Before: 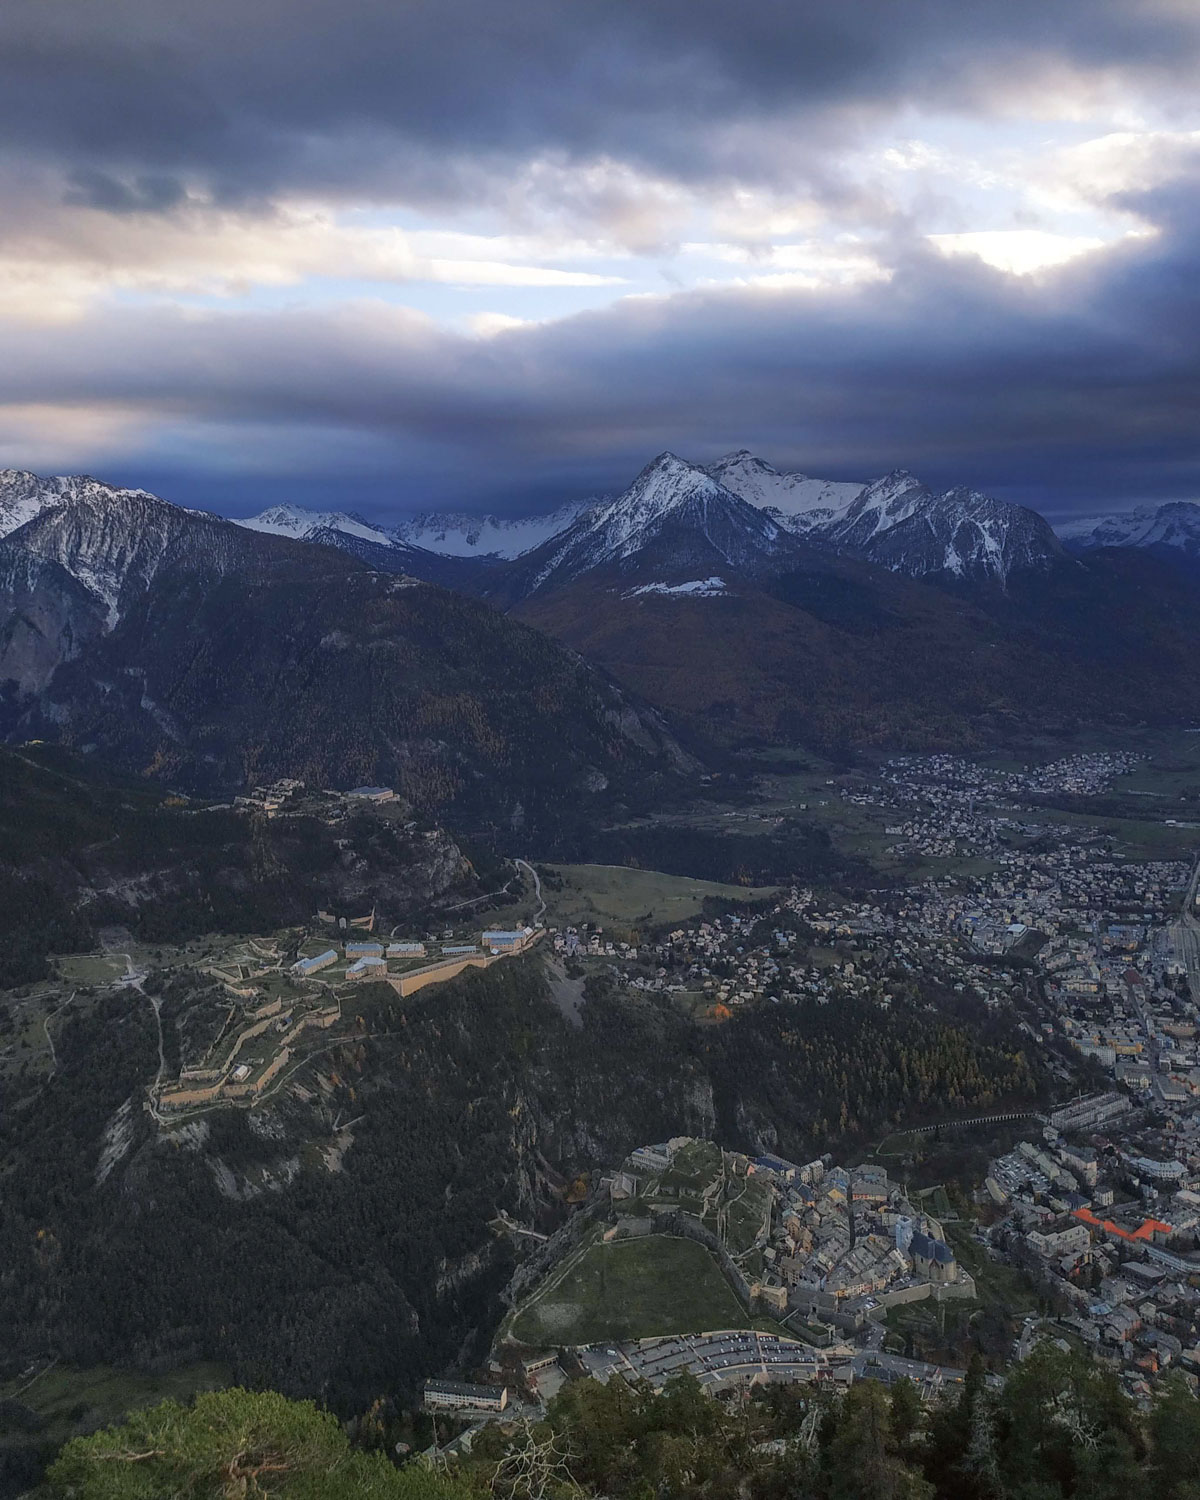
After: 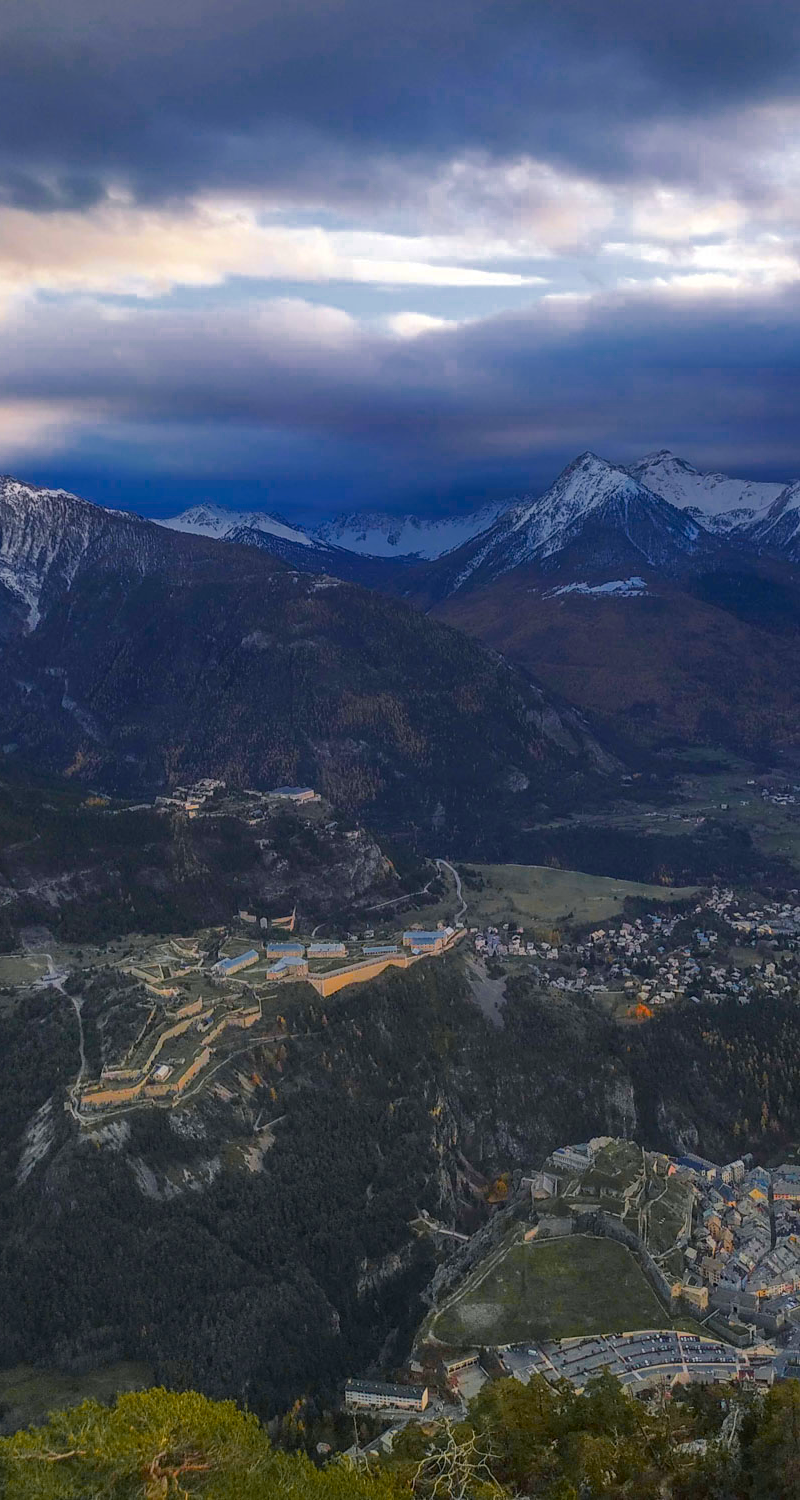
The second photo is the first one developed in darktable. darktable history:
color balance rgb: perceptual saturation grading › global saturation 25%, perceptual brilliance grading › mid-tones 10%, perceptual brilliance grading › shadows 15%, global vibrance 20%
color zones: curves: ch0 [(0, 0.499) (0.143, 0.5) (0.286, 0.5) (0.429, 0.476) (0.571, 0.284) (0.714, 0.243) (0.857, 0.449) (1, 0.499)]; ch1 [(0, 0.532) (0.143, 0.645) (0.286, 0.696) (0.429, 0.211) (0.571, 0.504) (0.714, 0.493) (0.857, 0.495) (1, 0.532)]; ch2 [(0, 0.5) (0.143, 0.5) (0.286, 0.427) (0.429, 0.324) (0.571, 0.5) (0.714, 0.5) (0.857, 0.5) (1, 0.5)]
crop and rotate: left 6.617%, right 26.717%
